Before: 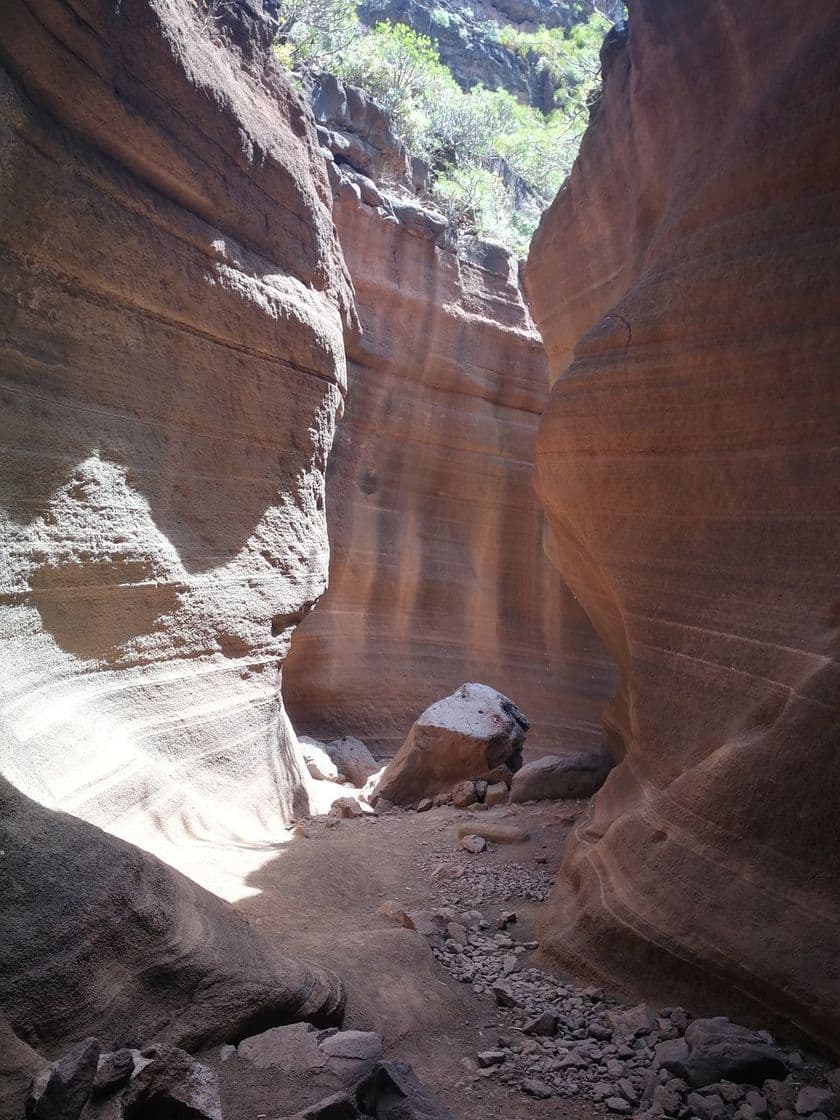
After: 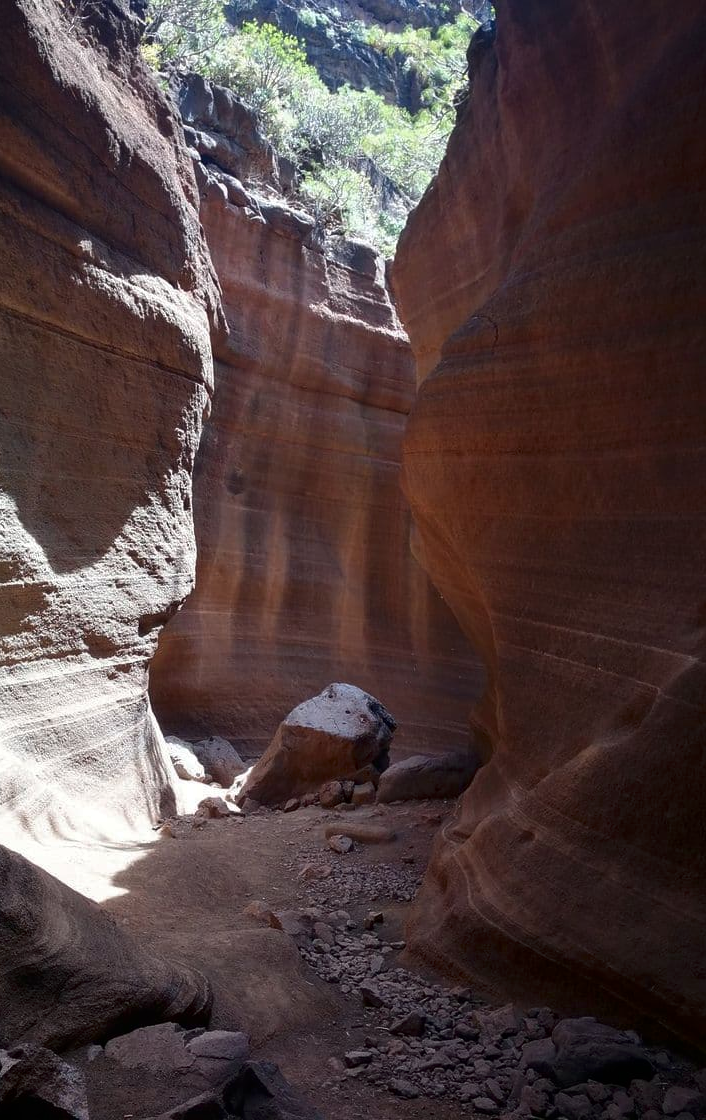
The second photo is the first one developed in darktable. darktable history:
tone equalizer: on, module defaults
crop: left 15.908%
contrast brightness saturation: brightness -0.217, saturation 0.077
